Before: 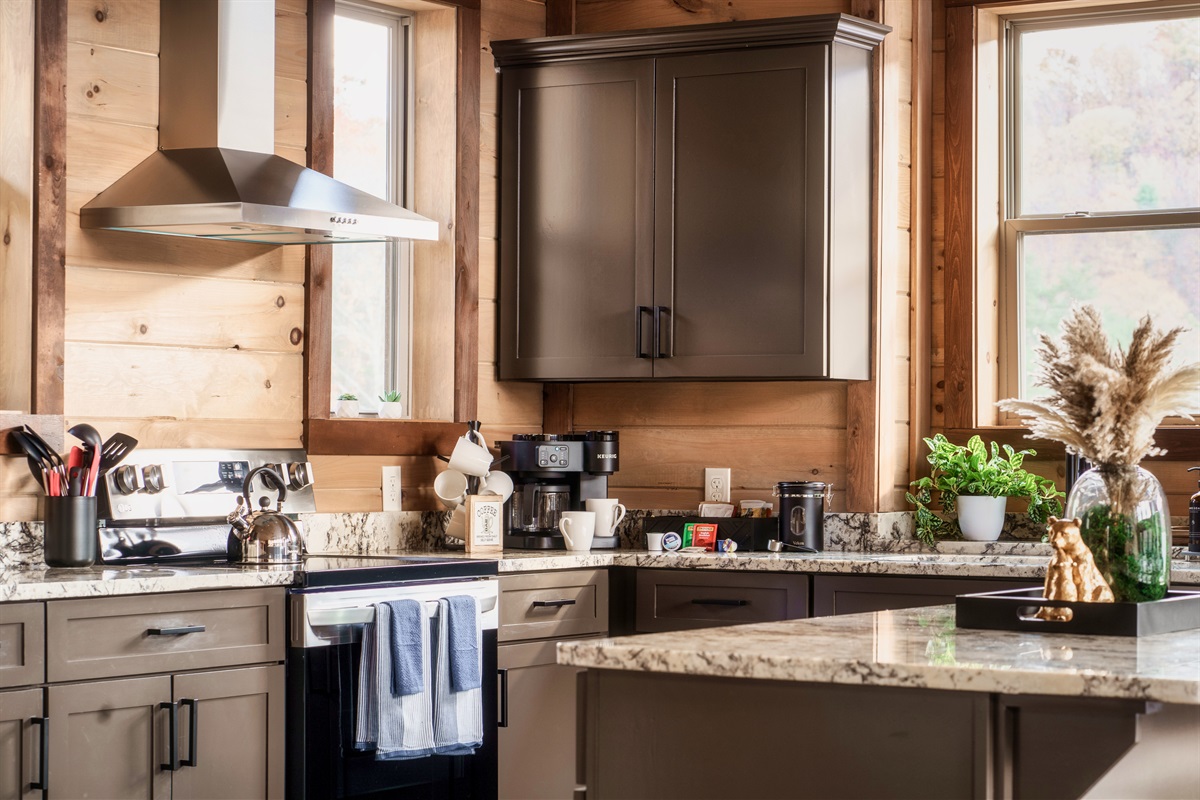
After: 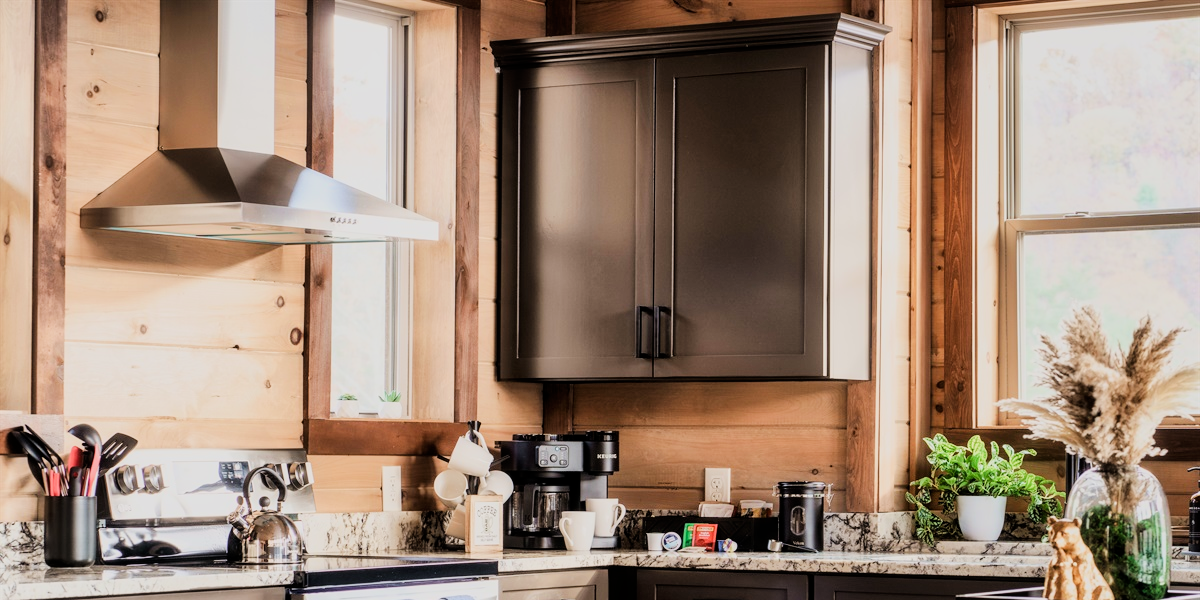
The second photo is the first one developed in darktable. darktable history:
crop: bottom 24.988%
tone curve: curves: ch0 [(0, 0) (0.004, 0.001) (0.133, 0.112) (0.325, 0.362) (0.832, 0.893) (1, 1)], color space Lab, linked channels, preserve colors none
filmic rgb: black relative exposure -7.65 EV, white relative exposure 4.56 EV, hardness 3.61
